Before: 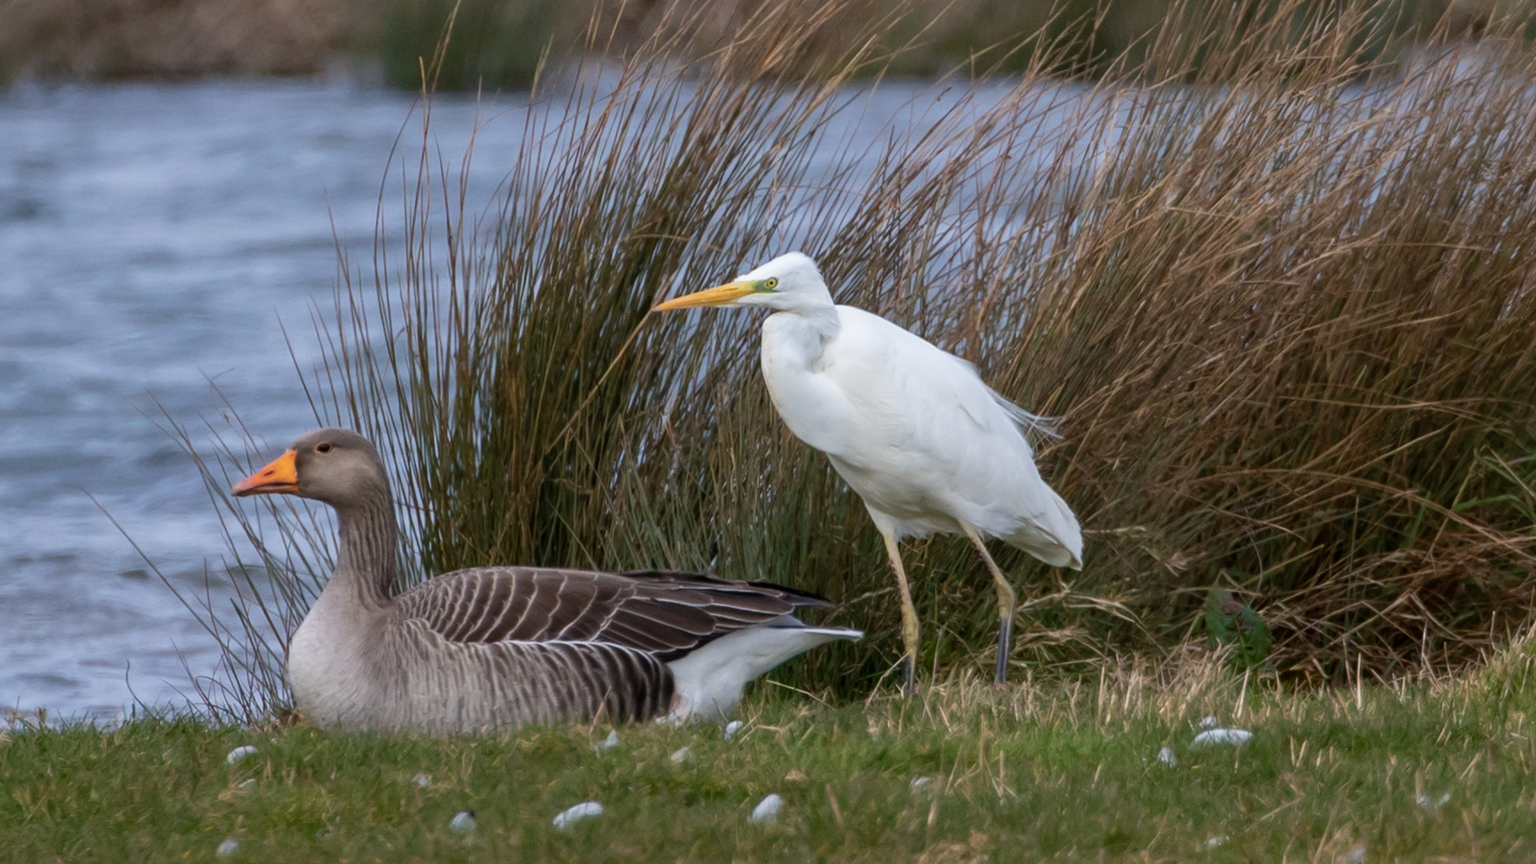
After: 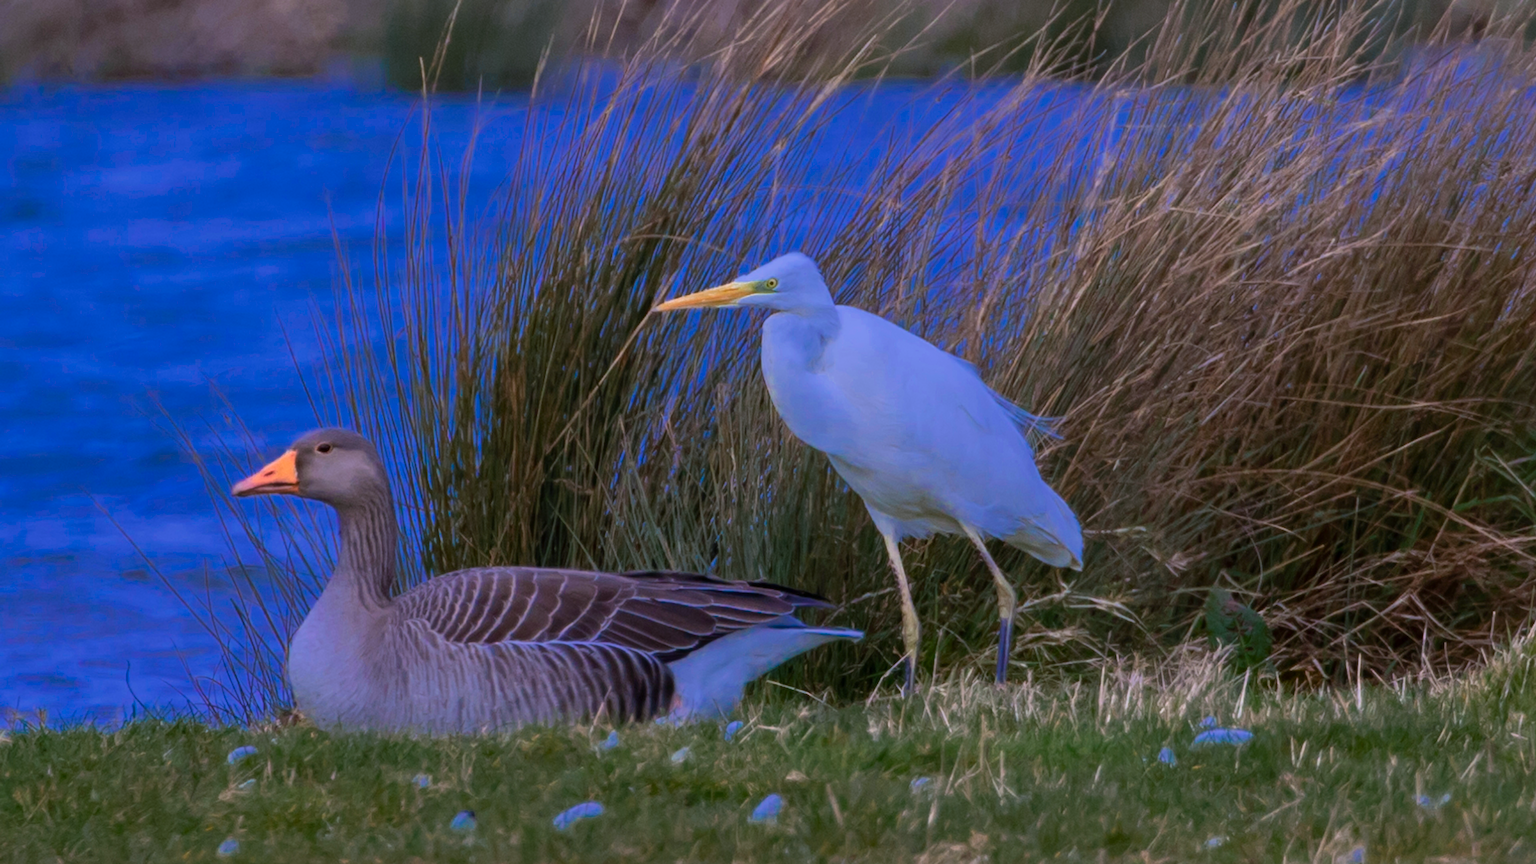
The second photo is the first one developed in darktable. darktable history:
color calibration: illuminant as shot in camera, x 0.377, y 0.392, temperature 4169.3 K, saturation algorithm version 1 (2020)
color zones: curves: ch0 [(0, 0.553) (0.123, 0.58) (0.23, 0.419) (0.468, 0.155) (0.605, 0.132) (0.723, 0.063) (0.833, 0.172) (0.921, 0.468)]; ch1 [(0.025, 0.645) (0.229, 0.584) (0.326, 0.551) (0.537, 0.446) (0.599, 0.911) (0.708, 1) (0.805, 0.944)]; ch2 [(0.086, 0.468) (0.254, 0.464) (0.638, 0.564) (0.702, 0.592) (0.768, 0.564)]
